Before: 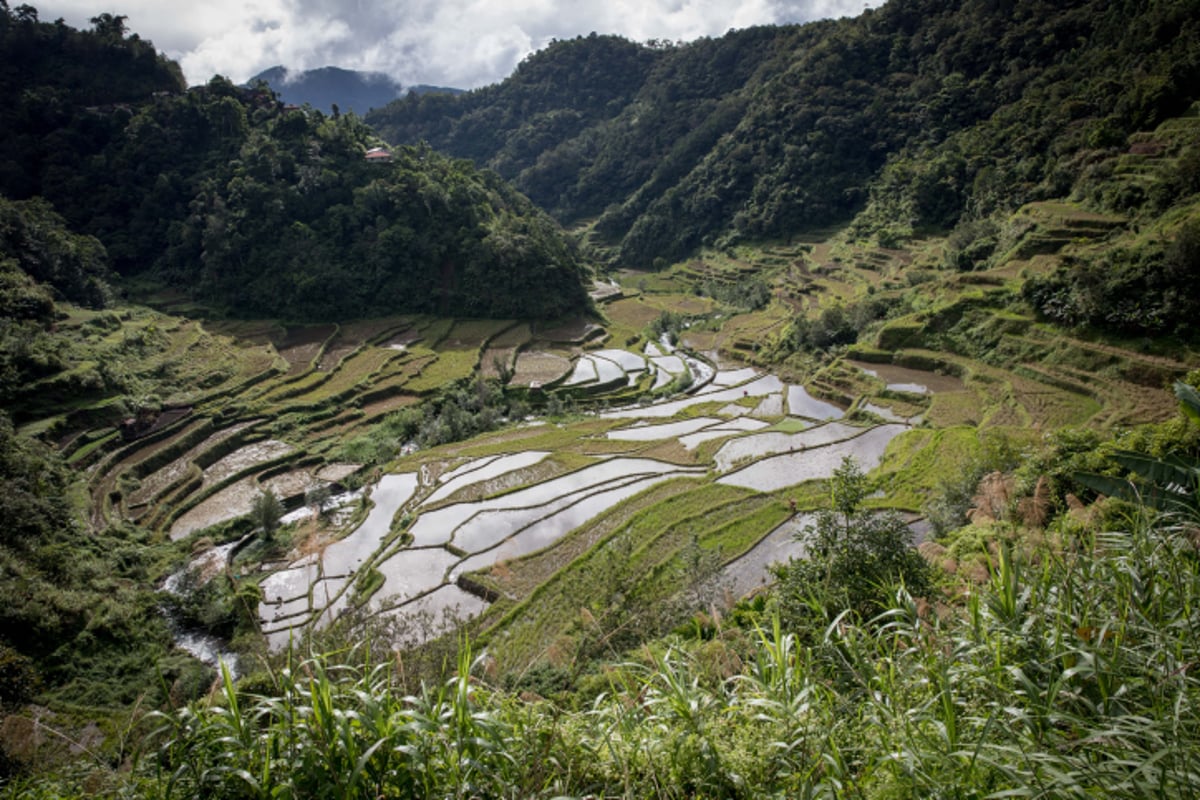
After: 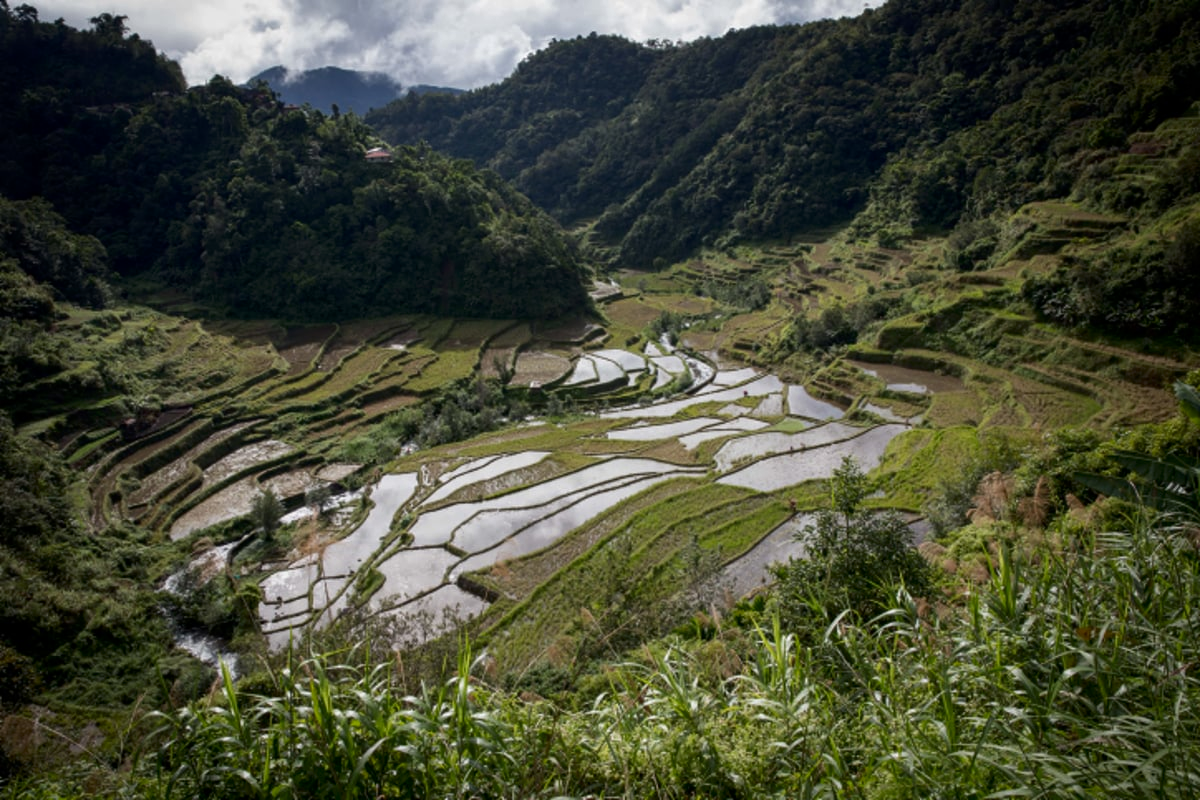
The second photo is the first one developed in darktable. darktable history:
contrast brightness saturation: brightness -0.099
